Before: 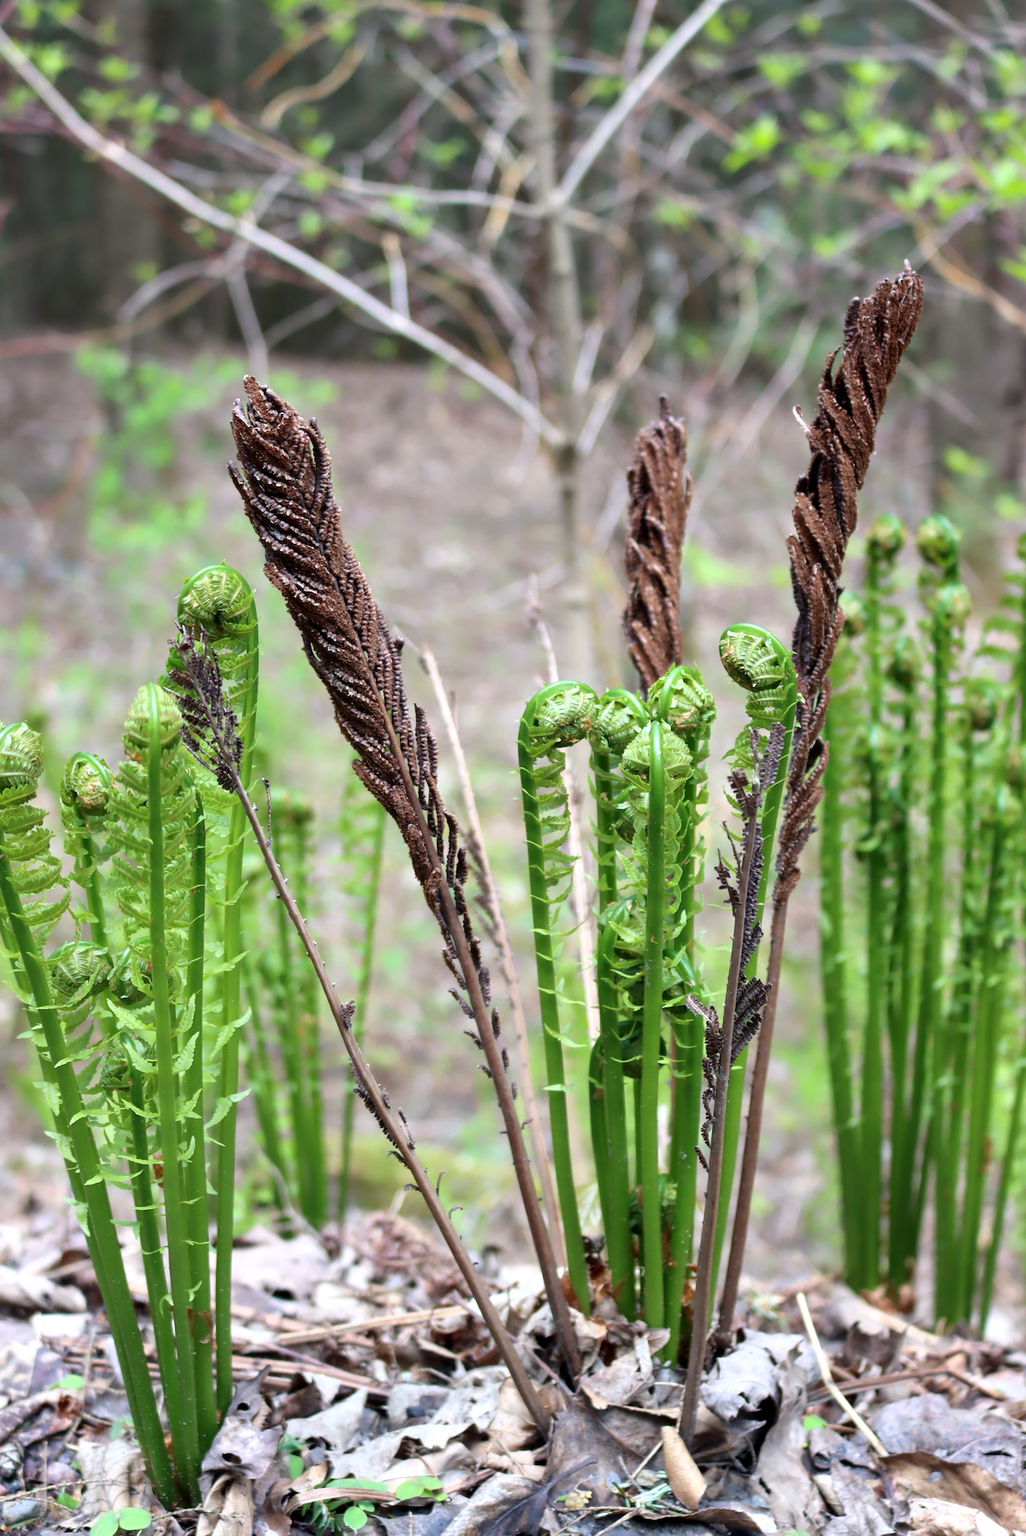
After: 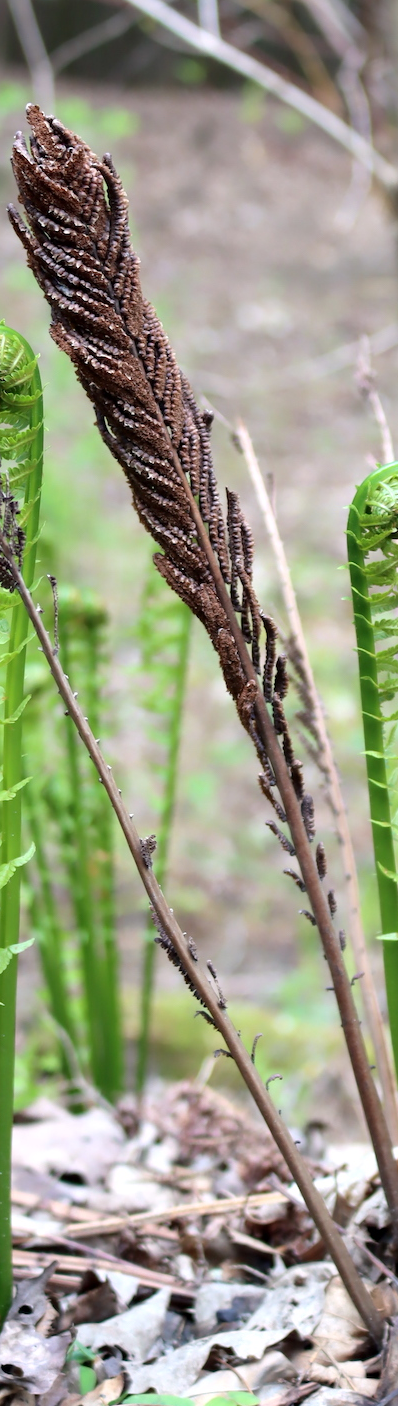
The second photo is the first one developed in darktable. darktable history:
crop and rotate: left 21.634%, top 18.688%, right 45.133%, bottom 2.98%
